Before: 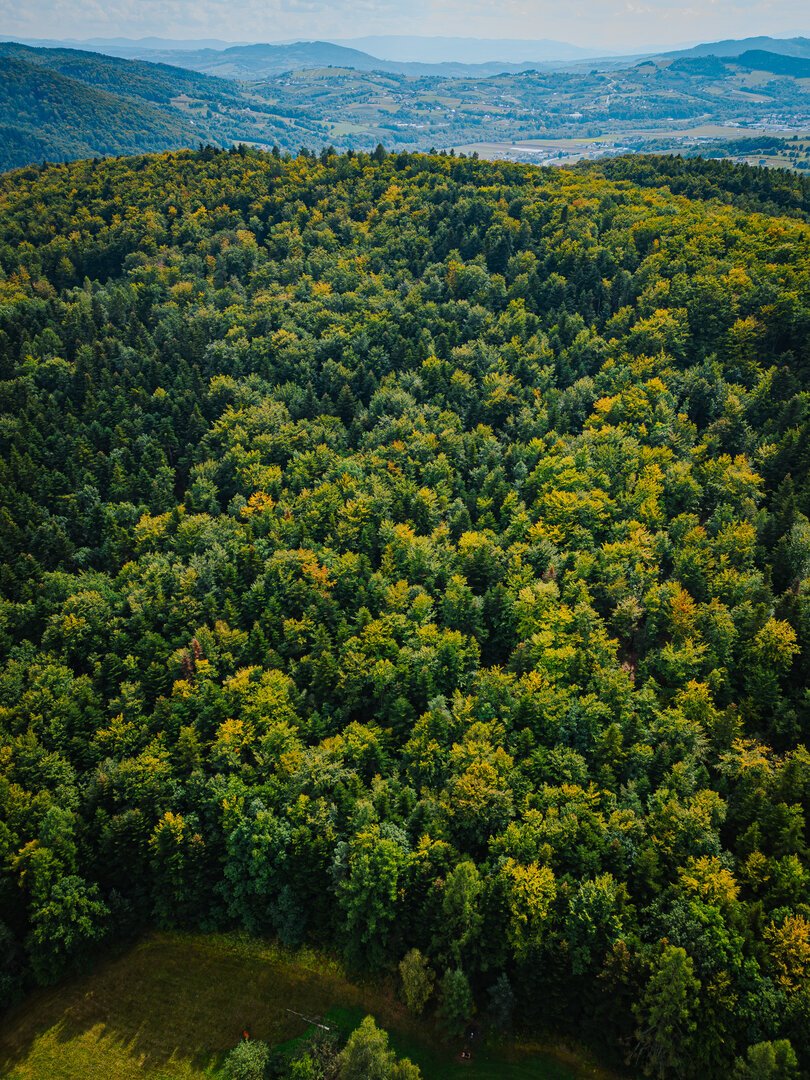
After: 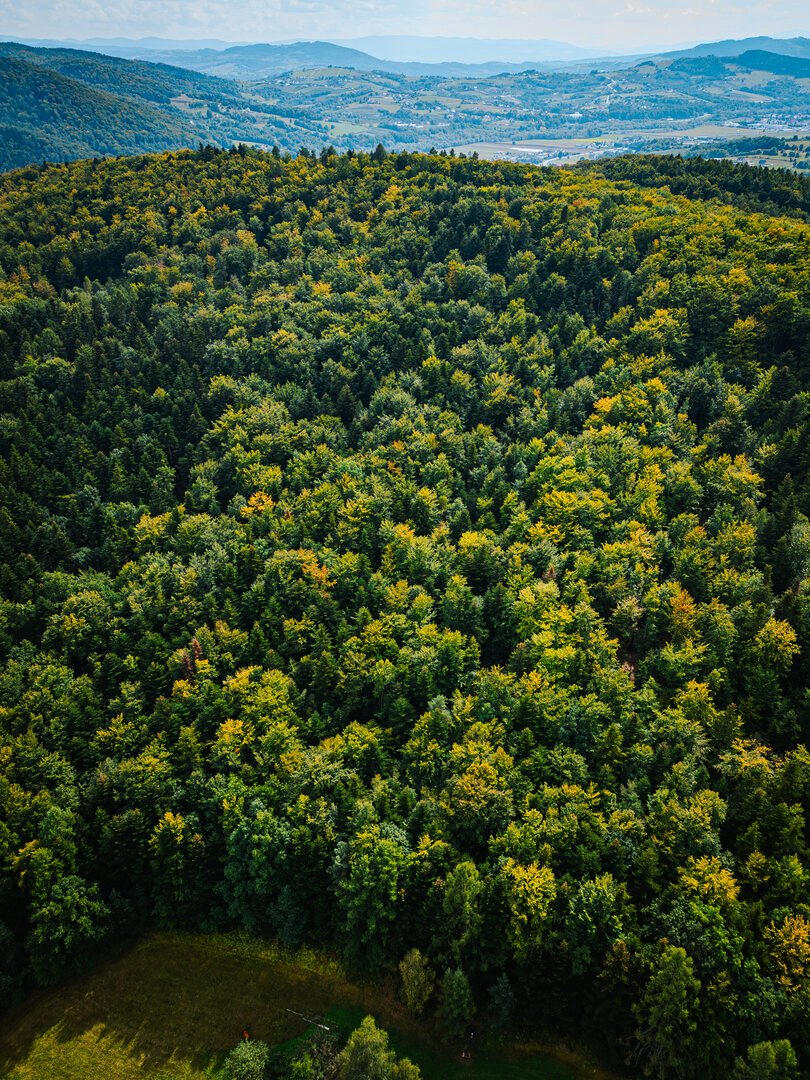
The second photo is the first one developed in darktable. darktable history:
tone equalizer: -8 EV -0.403 EV, -7 EV -0.37 EV, -6 EV -0.312 EV, -5 EV -0.252 EV, -3 EV 0.214 EV, -2 EV 0.304 EV, -1 EV 0.369 EV, +0 EV 0.435 EV, edges refinement/feathering 500, mask exposure compensation -1.57 EV, preserve details no
